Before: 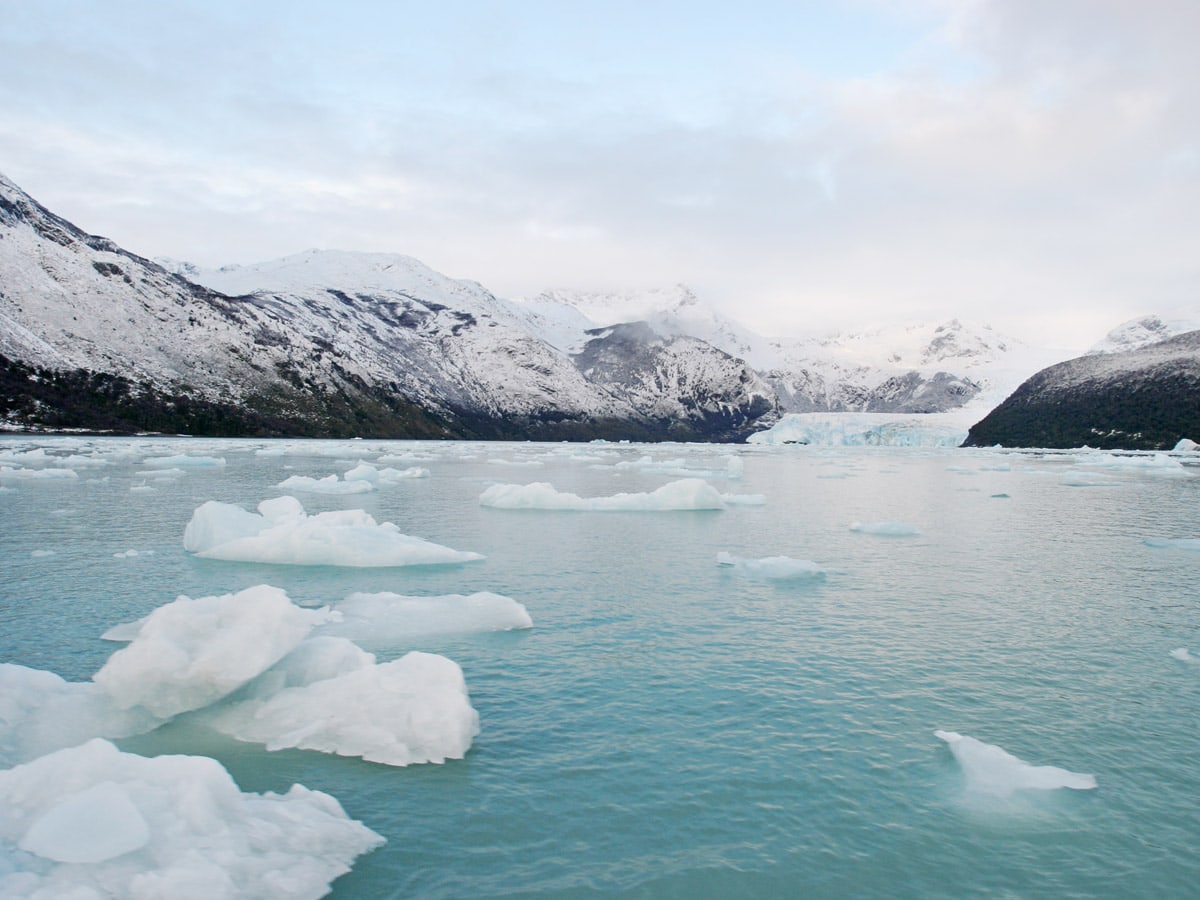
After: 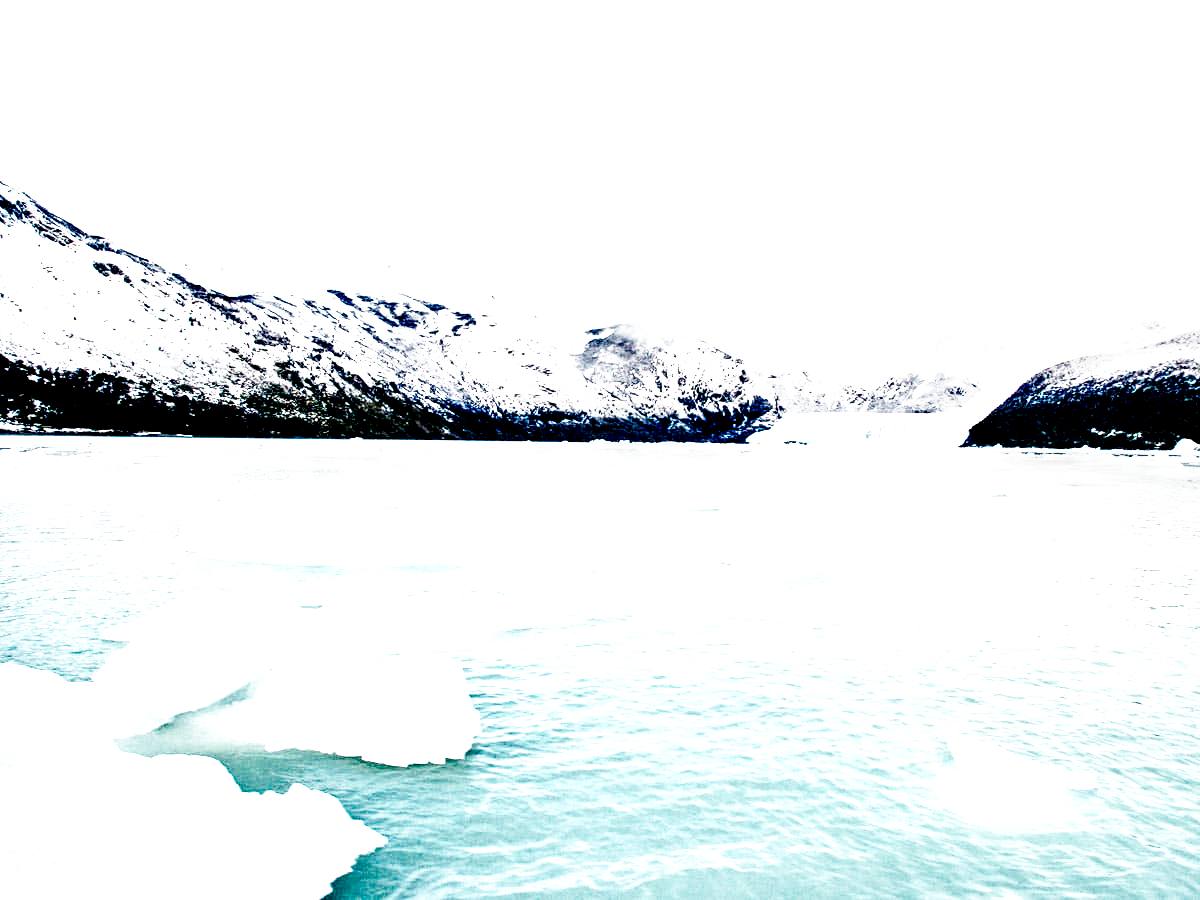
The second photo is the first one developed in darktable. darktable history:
base curve: curves: ch0 [(0, 0) (0.007, 0.004) (0.027, 0.03) (0.046, 0.07) (0.207, 0.54) (0.442, 0.872) (0.673, 0.972) (1, 1)], preserve colors none
local contrast: highlights 114%, shadows 40%, detail 293%
color balance rgb: perceptual saturation grading › global saturation 34.963%, perceptual saturation grading › highlights -29.877%, perceptual saturation grading › shadows 34.812%
exposure: black level correction 0, exposure 1.377 EV, compensate highlight preservation false
contrast equalizer: y [[0.6 ×6], [0.55 ×6], [0 ×6], [0 ×6], [0 ×6]]
